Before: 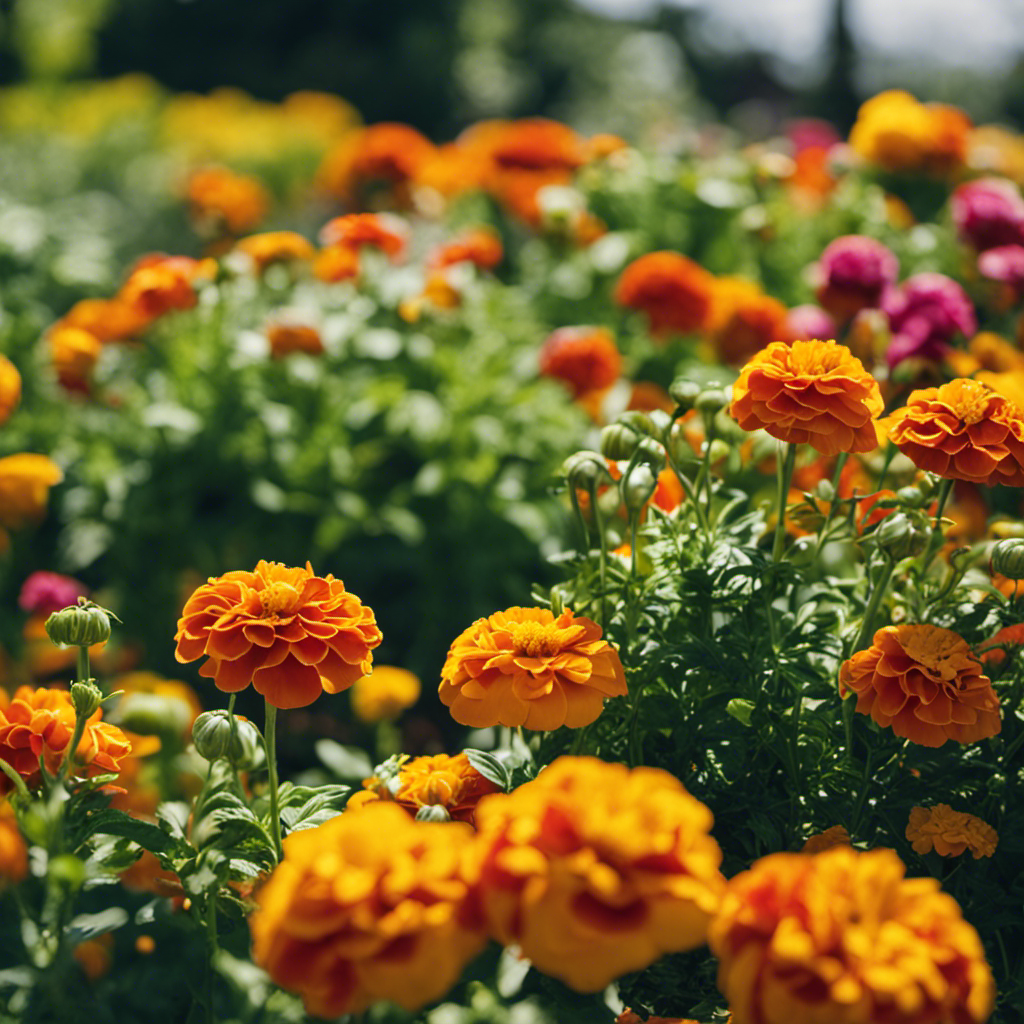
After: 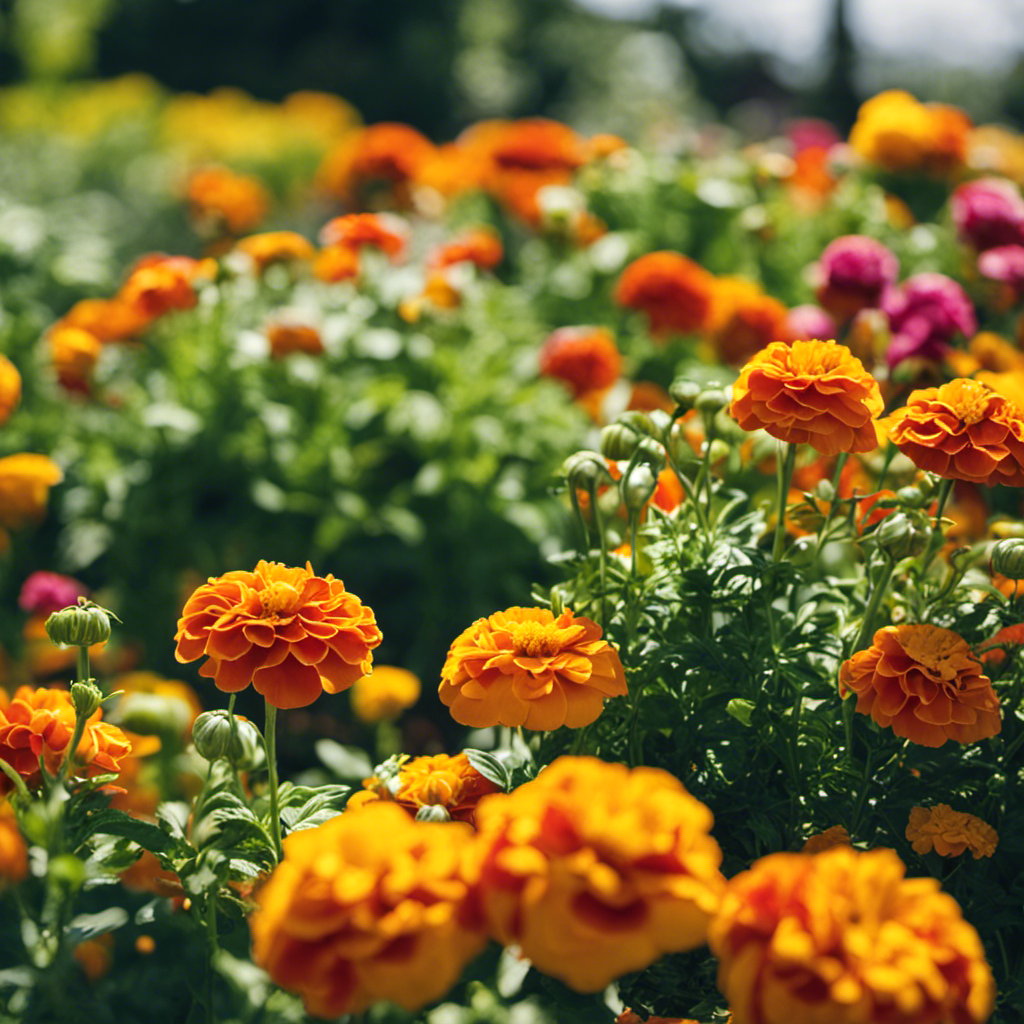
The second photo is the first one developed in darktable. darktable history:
exposure: exposure 0.162 EV, compensate highlight preservation false
